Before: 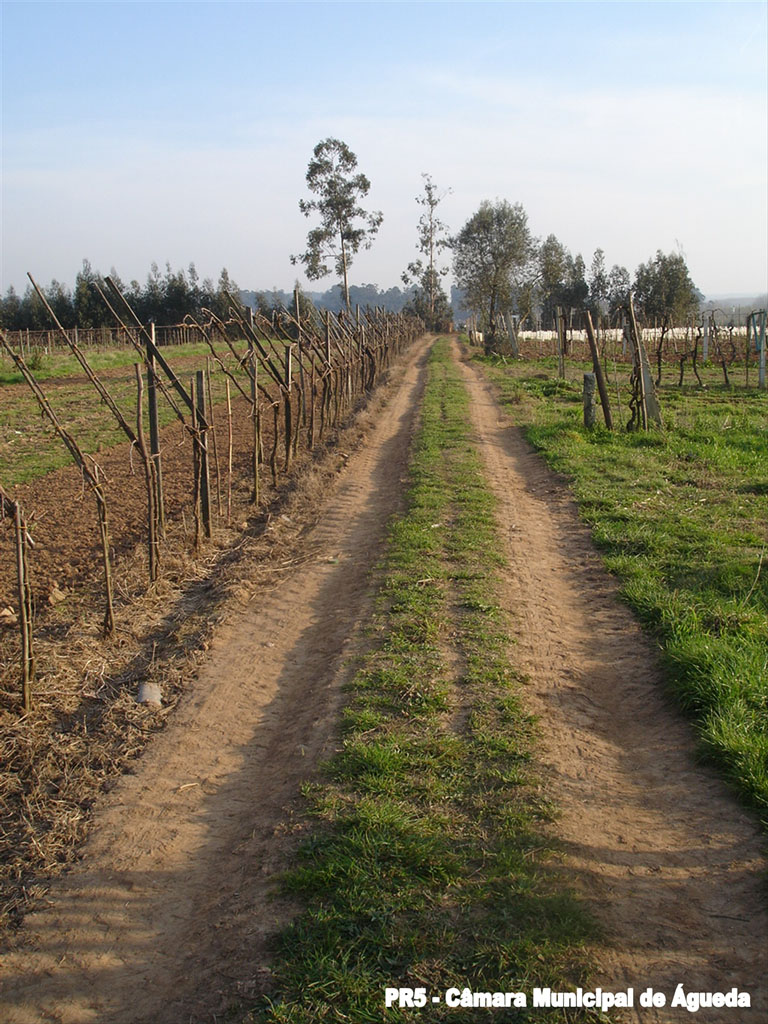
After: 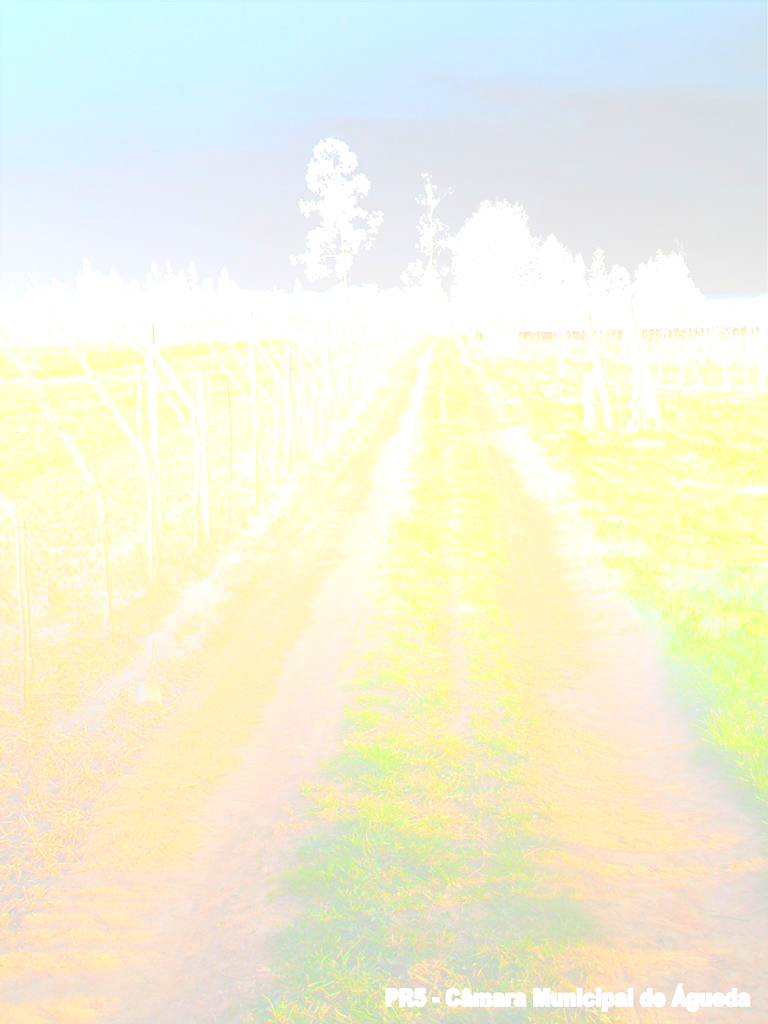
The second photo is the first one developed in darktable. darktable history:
local contrast: mode bilateral grid, contrast 20, coarseness 50, detail 120%, midtone range 0.2
bloom: size 70%, threshold 25%, strength 70%
exposure: black level correction 0, exposure 1 EV, compensate exposure bias true, compensate highlight preservation false
